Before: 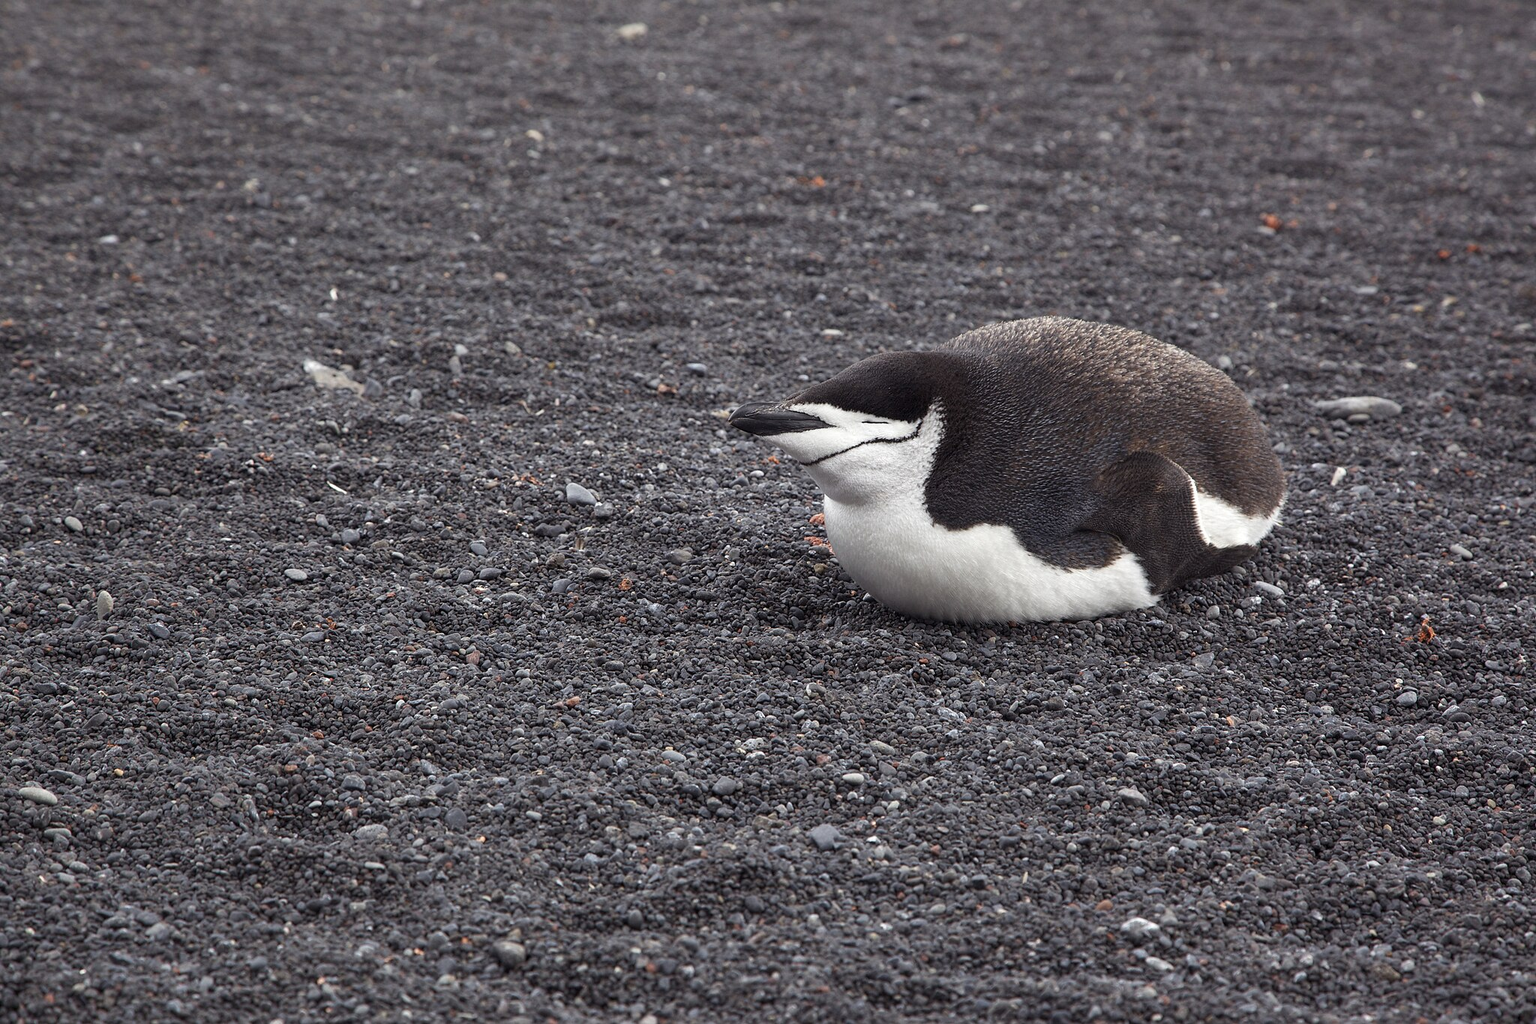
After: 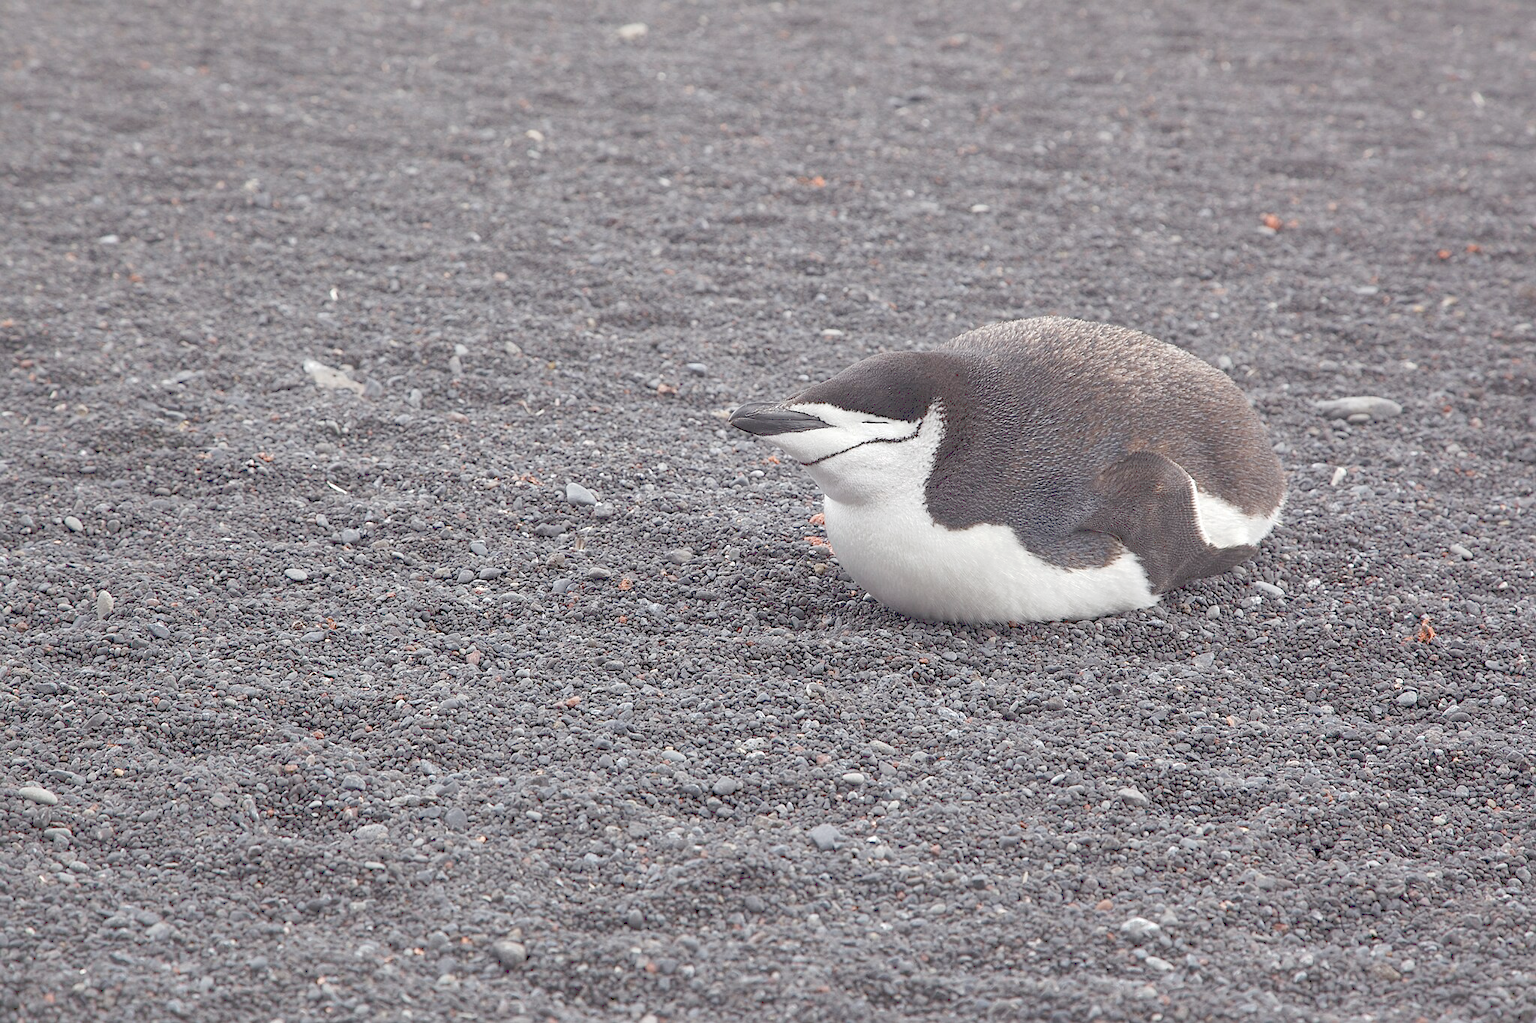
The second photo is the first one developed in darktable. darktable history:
vignetting: fall-off start 100%, brightness 0.05, saturation 0
sharpen: amount 0.2
tone curve: curves: ch0 [(0, 0) (0.003, 0.275) (0.011, 0.288) (0.025, 0.309) (0.044, 0.326) (0.069, 0.346) (0.1, 0.37) (0.136, 0.396) (0.177, 0.432) (0.224, 0.473) (0.277, 0.516) (0.335, 0.566) (0.399, 0.611) (0.468, 0.661) (0.543, 0.711) (0.623, 0.761) (0.709, 0.817) (0.801, 0.867) (0.898, 0.911) (1, 1)], preserve colors none
